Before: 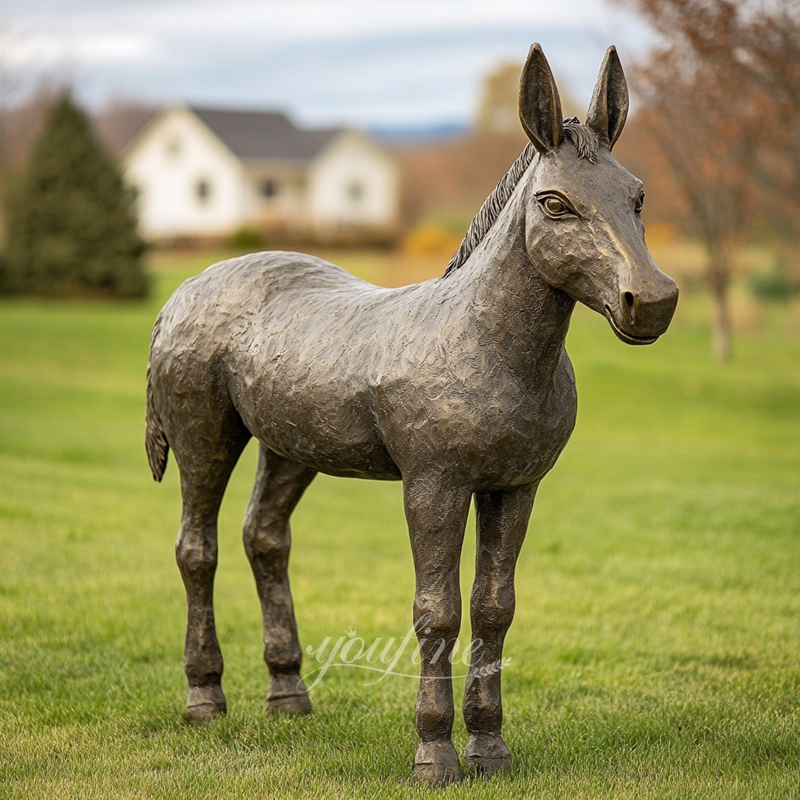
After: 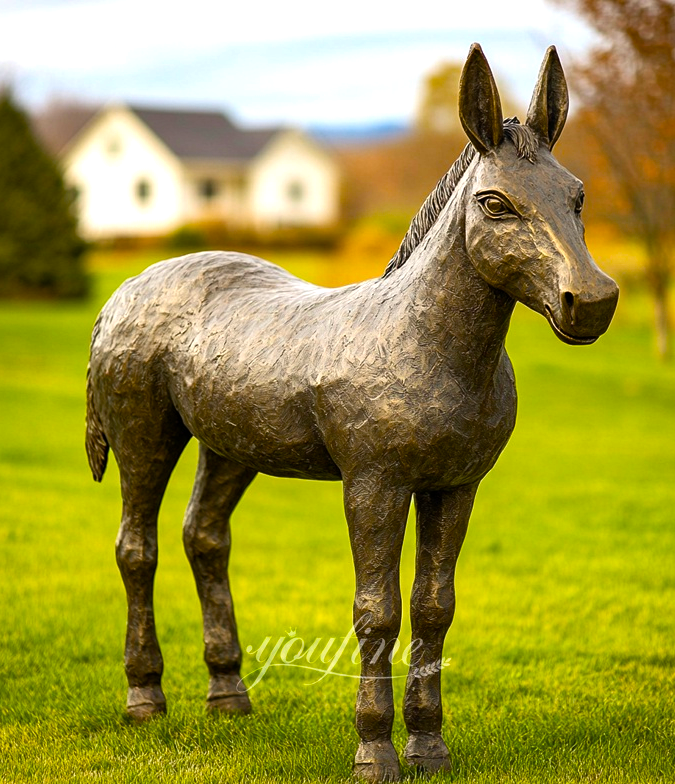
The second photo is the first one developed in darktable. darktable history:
color balance rgb: linear chroma grading › global chroma 9%, perceptual saturation grading › global saturation 36%, perceptual saturation grading › shadows 35%, perceptual brilliance grading › global brilliance 15%, perceptual brilliance grading › shadows -35%, global vibrance 15%
crop: left 7.598%, right 7.873%
